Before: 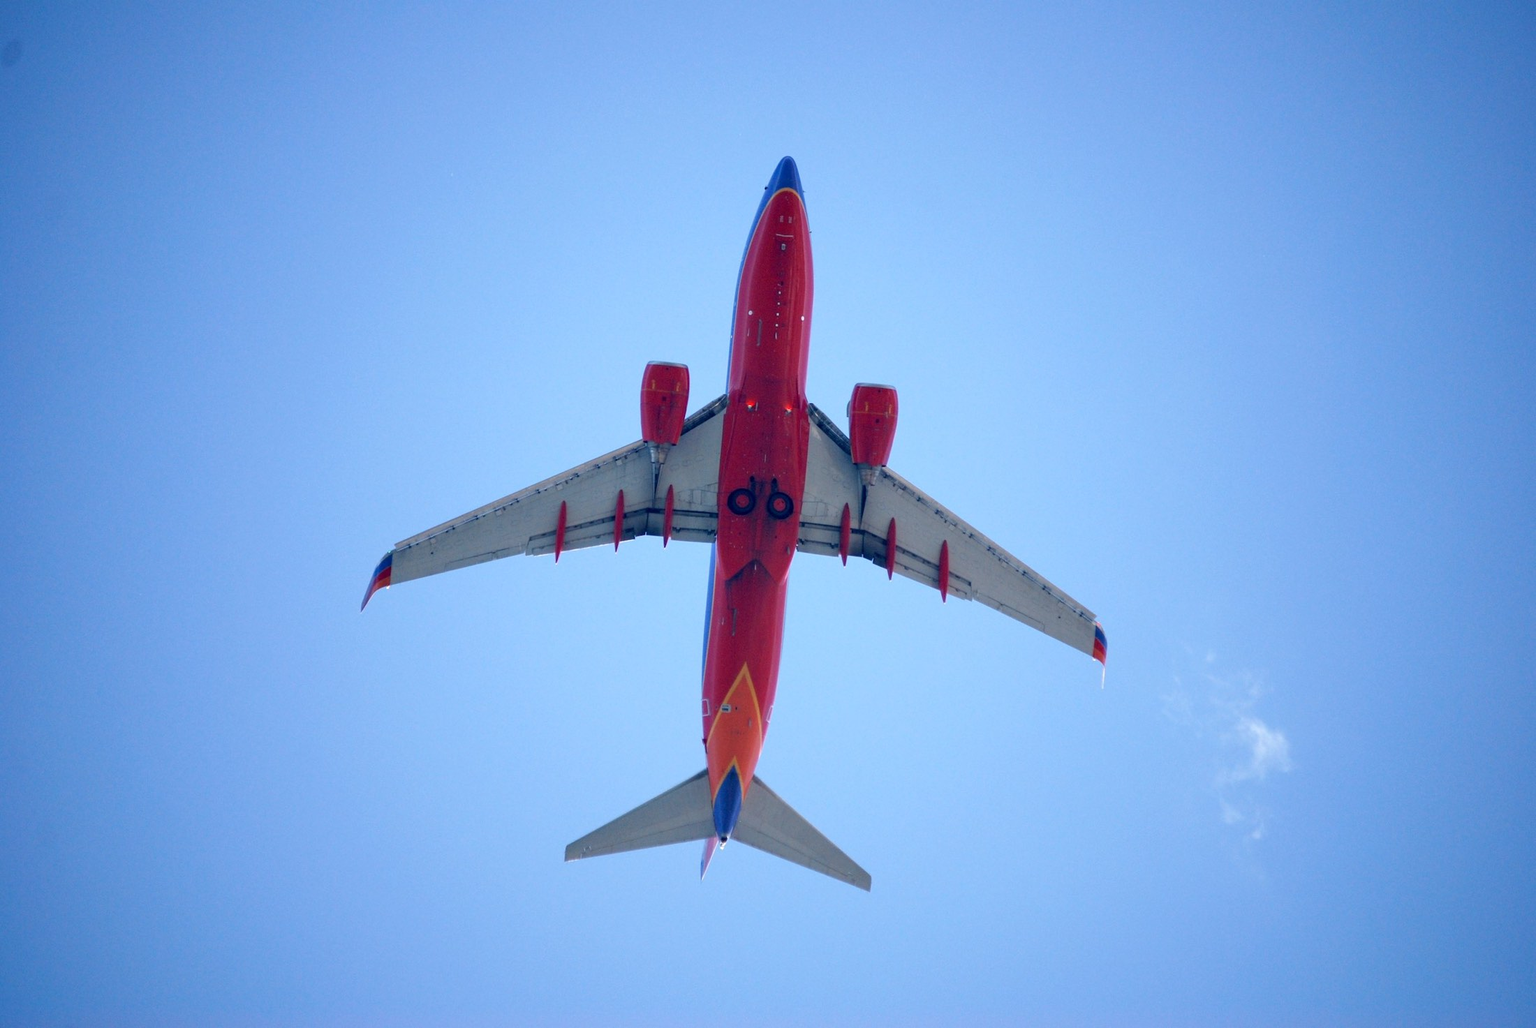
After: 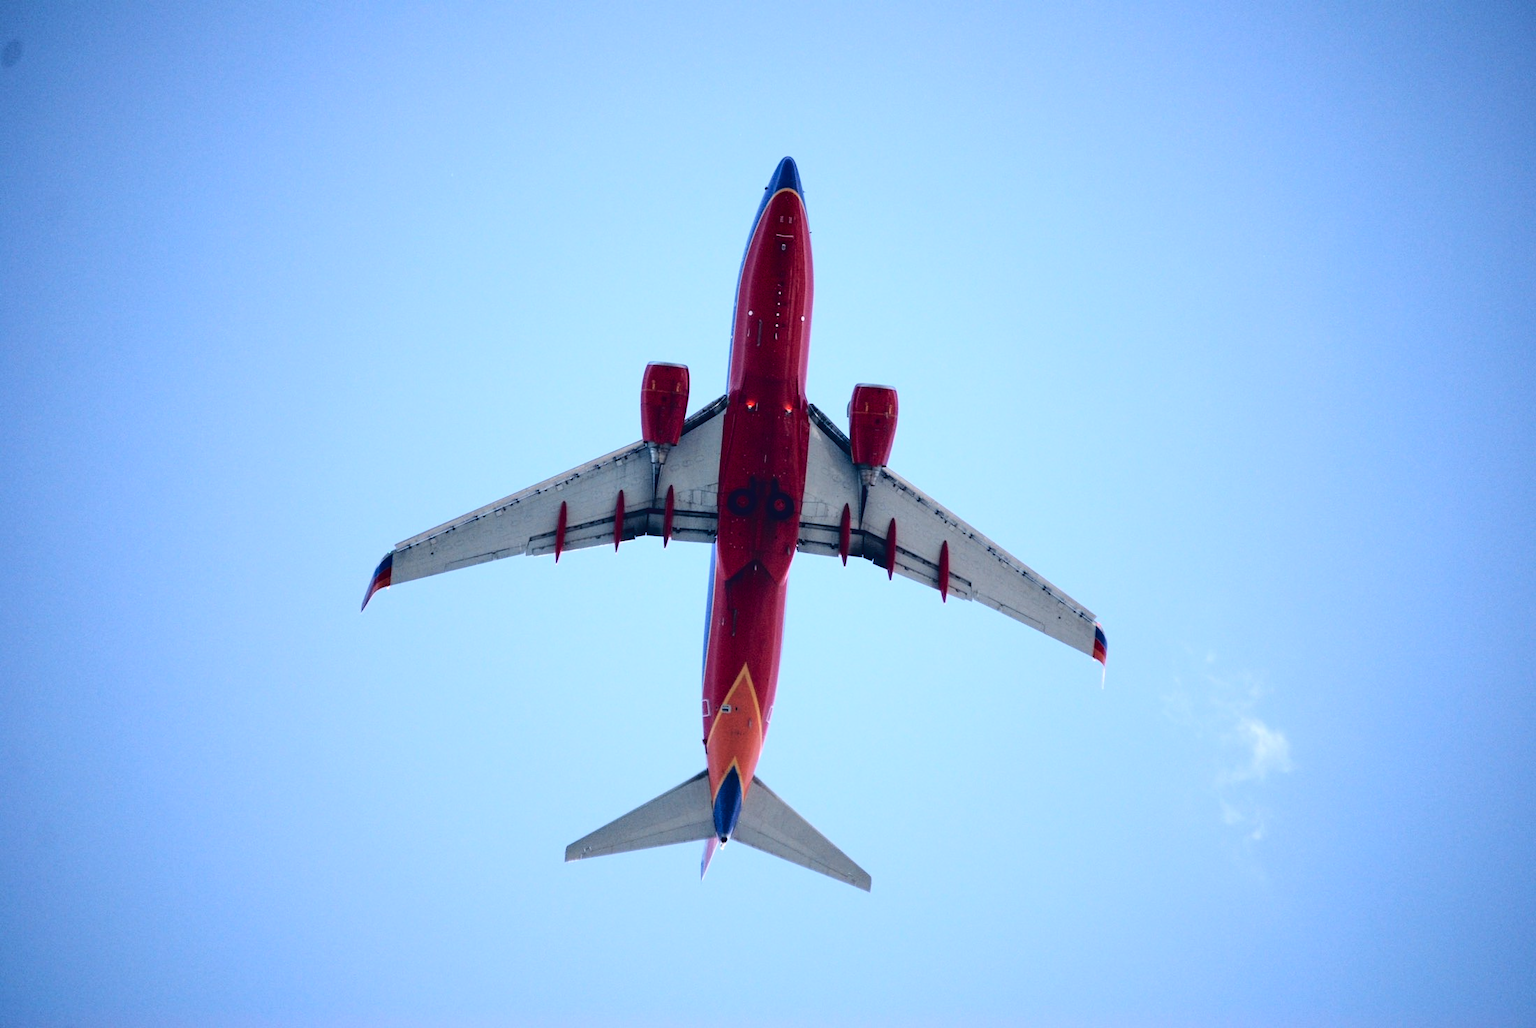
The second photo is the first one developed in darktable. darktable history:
tone curve: curves: ch0 [(0, 0) (0.003, 0.068) (0.011, 0.068) (0.025, 0.068) (0.044, 0.068) (0.069, 0.072) (0.1, 0.072) (0.136, 0.077) (0.177, 0.095) (0.224, 0.126) (0.277, 0.2) (0.335, 0.3) (0.399, 0.407) (0.468, 0.52) (0.543, 0.624) (0.623, 0.721) (0.709, 0.811) (0.801, 0.88) (0.898, 0.942) (1, 1)], color space Lab, independent channels, preserve colors none
levels: levels [0.026, 0.507, 0.987]
